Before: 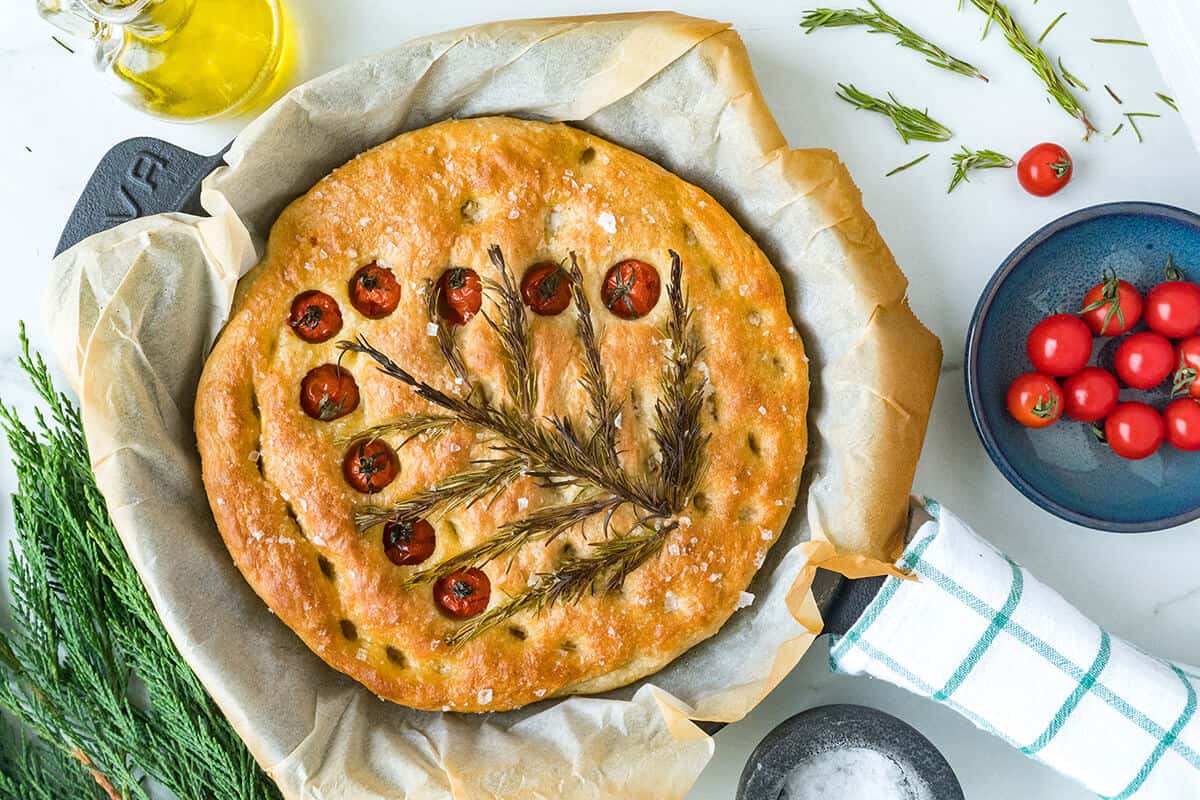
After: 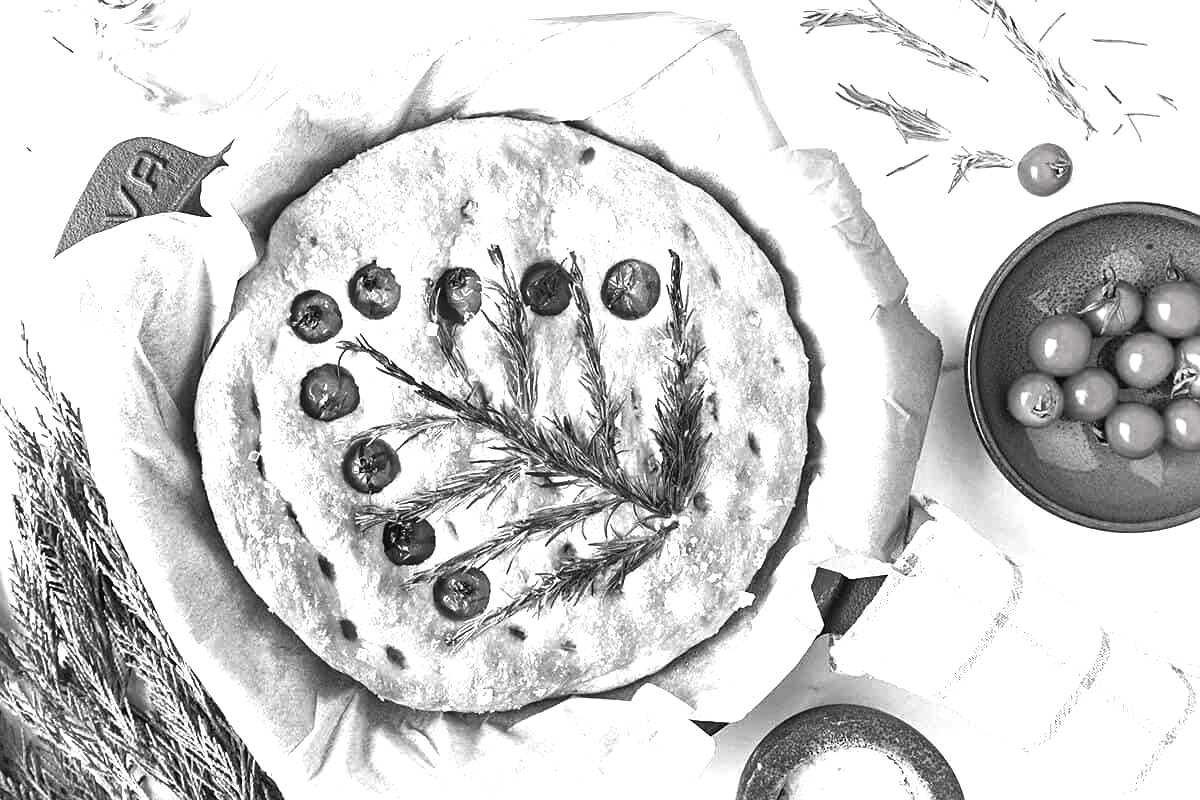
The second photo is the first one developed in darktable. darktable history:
sharpen: amount 0.202
exposure: black level correction 0, exposure 0.698 EV, compensate highlight preservation false
color balance rgb: linear chroma grading › global chroma 9.115%, perceptual saturation grading › global saturation 9.51%, perceptual saturation grading › highlights -13.404%, perceptual saturation grading › mid-tones 14.342%, perceptual saturation grading › shadows 23.445%, perceptual brilliance grading › highlights 15.652%, perceptual brilliance grading › shadows -14.449%
contrast brightness saturation: saturation -0.991
